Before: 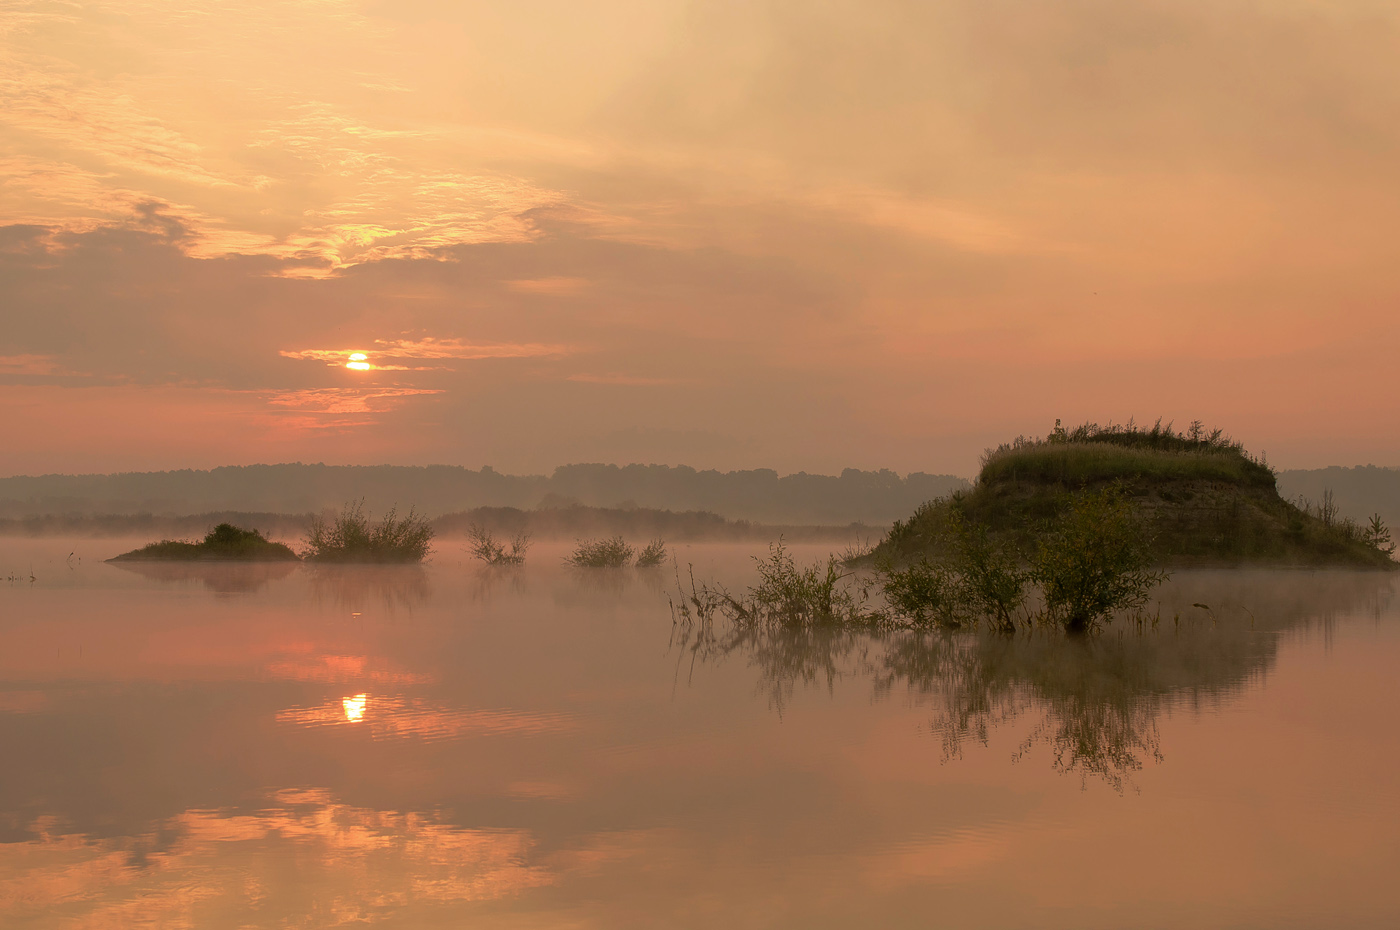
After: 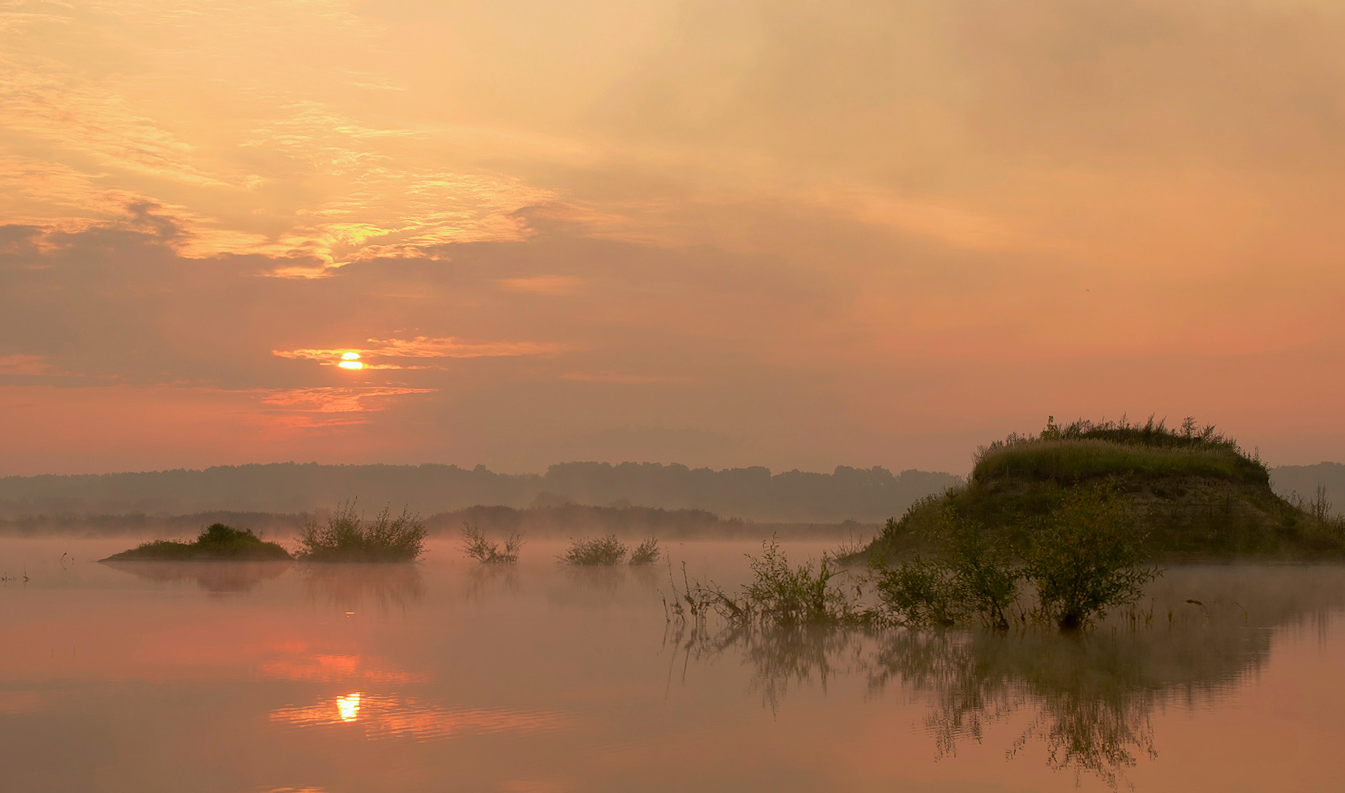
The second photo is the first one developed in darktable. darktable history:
contrast brightness saturation: saturation 0.18
crop and rotate: angle 0.2°, left 0.275%, right 3.127%, bottom 14.18%
white balance: red 0.976, blue 1.04
